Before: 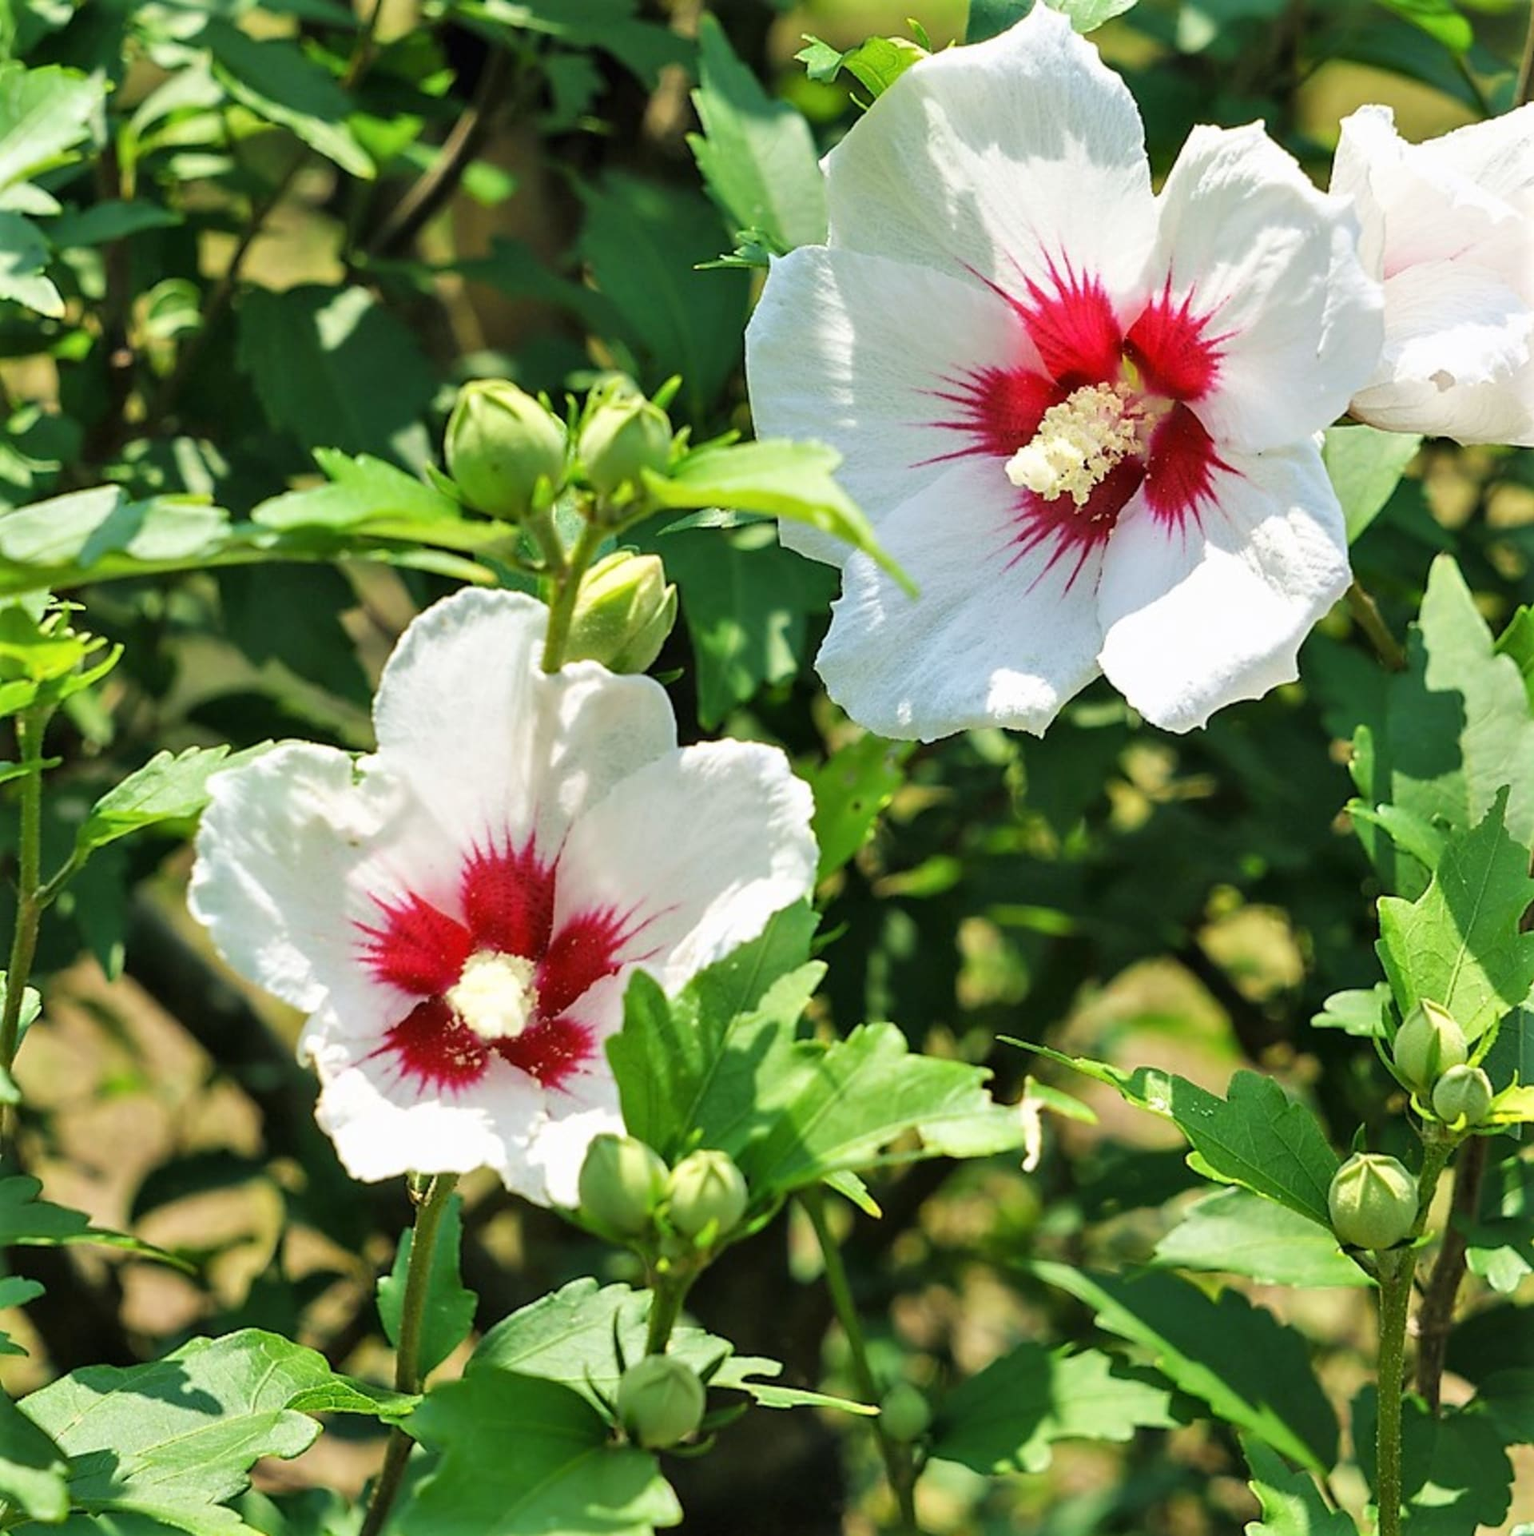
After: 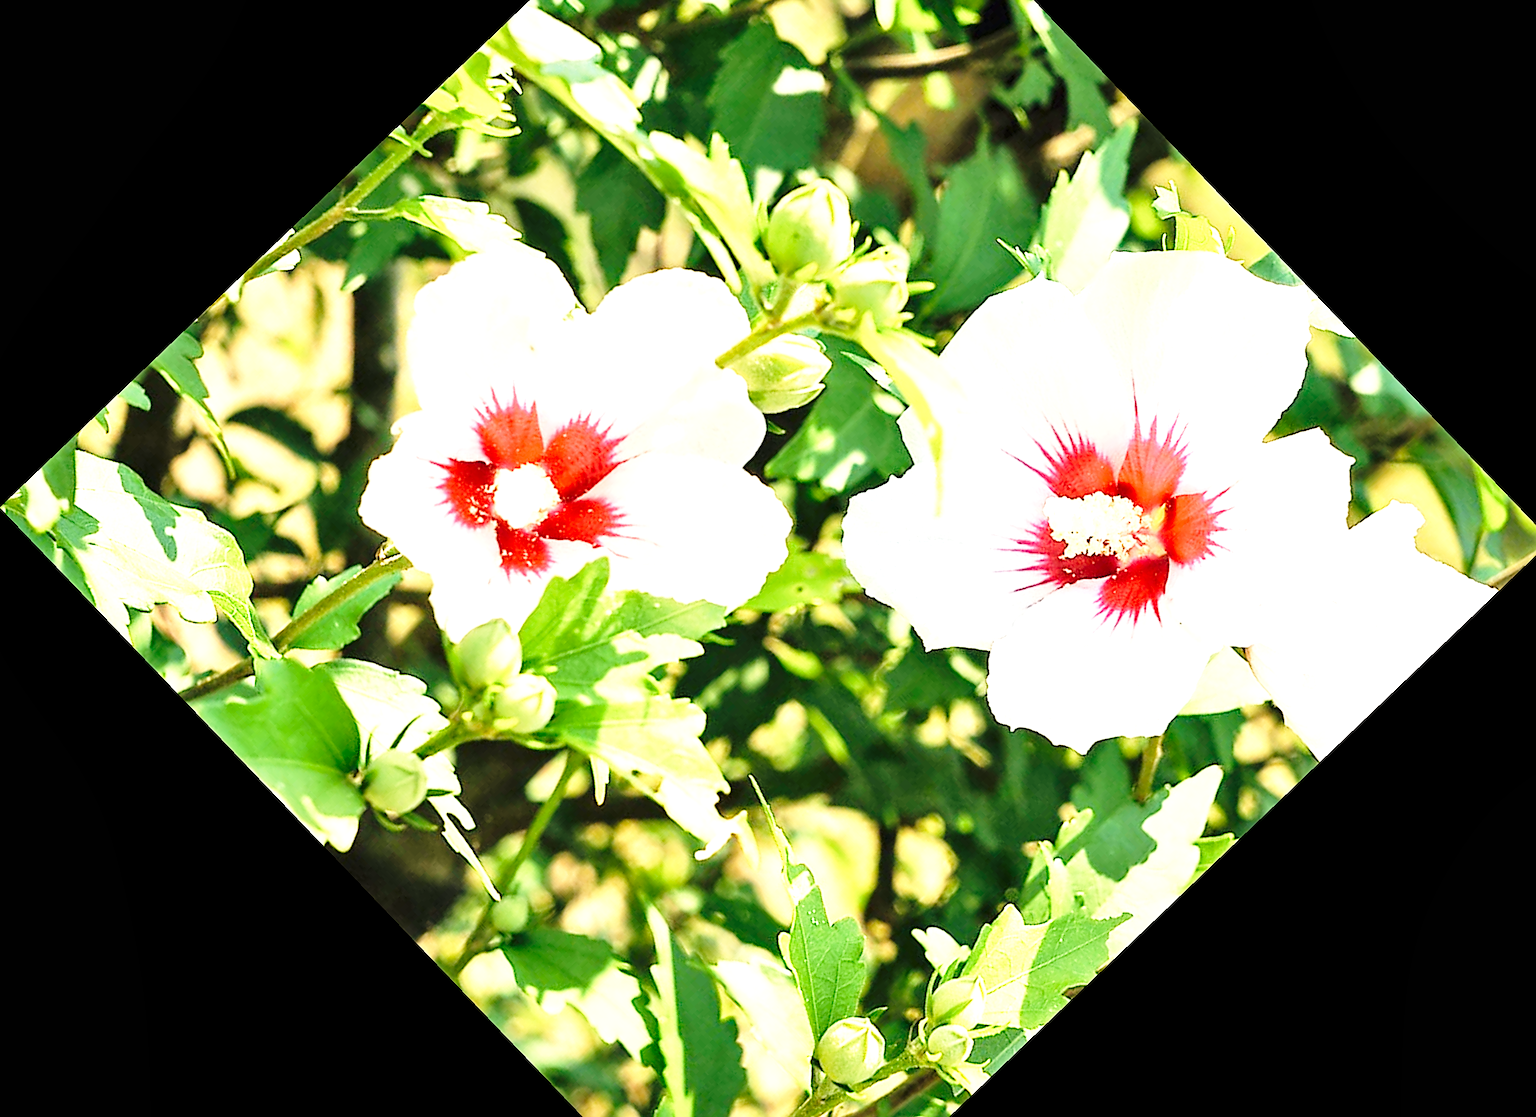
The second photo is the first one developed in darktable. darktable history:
white balance: red 1.127, blue 0.943
exposure: black level correction 0, exposure 1.2 EV, compensate exposure bias true, compensate highlight preservation false
sharpen: on, module defaults
crop and rotate: angle -46.26°, top 16.234%, right 0.912%, bottom 11.704%
local contrast: highlights 100%, shadows 100%, detail 120%, midtone range 0.2
base curve: curves: ch0 [(0, 0) (0.028, 0.03) (0.121, 0.232) (0.46, 0.748) (0.859, 0.968) (1, 1)], preserve colors none
